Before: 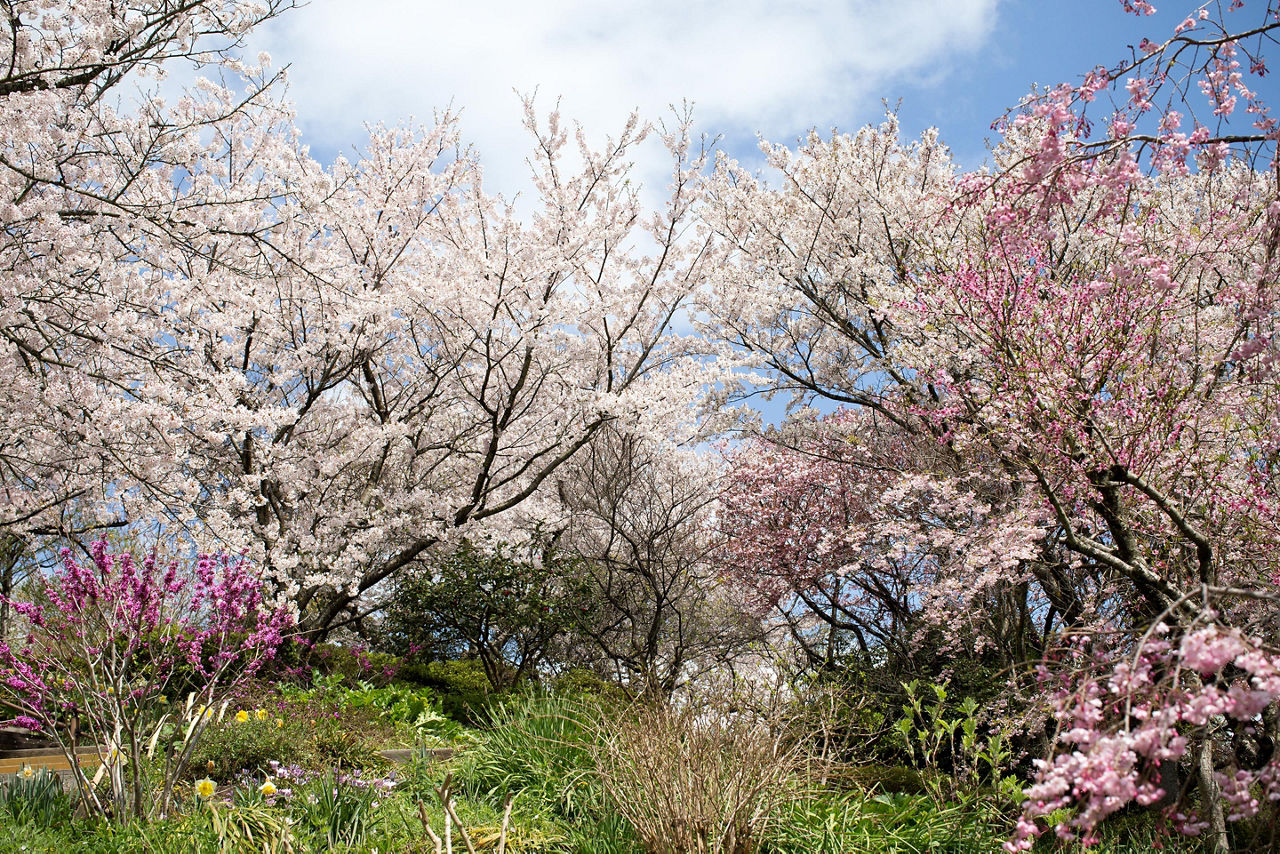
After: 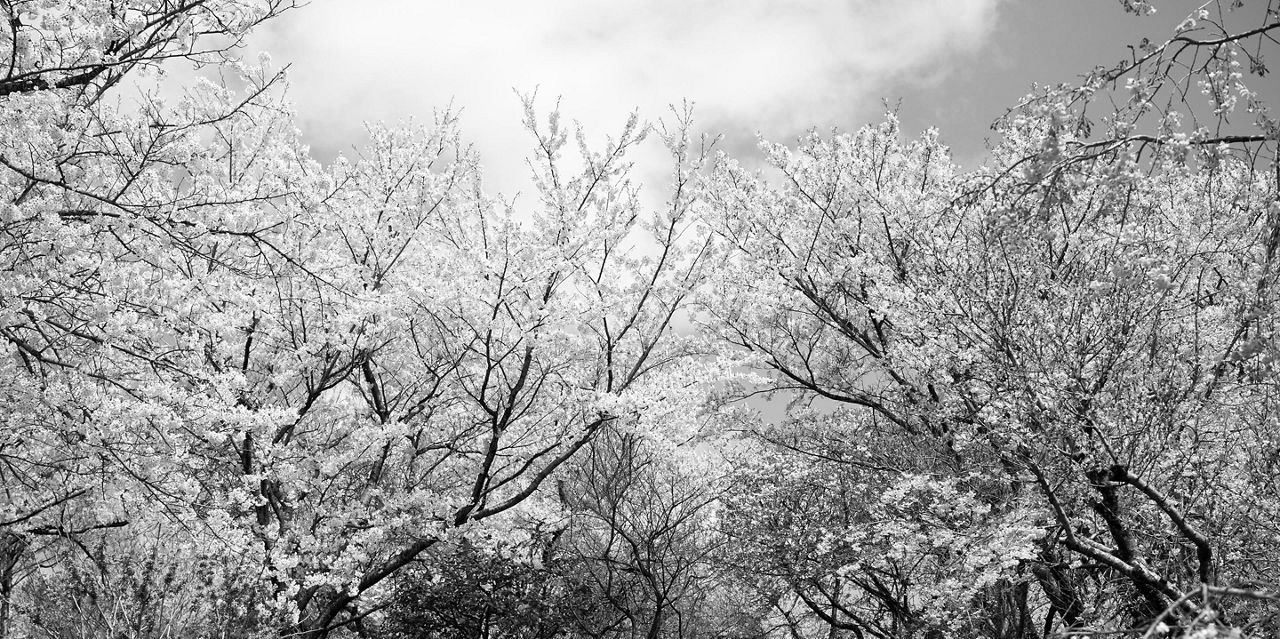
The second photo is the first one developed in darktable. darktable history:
crop: bottom 24.967%
monochrome: a 2.21, b -1.33, size 2.2
color balance rgb: on, module defaults
